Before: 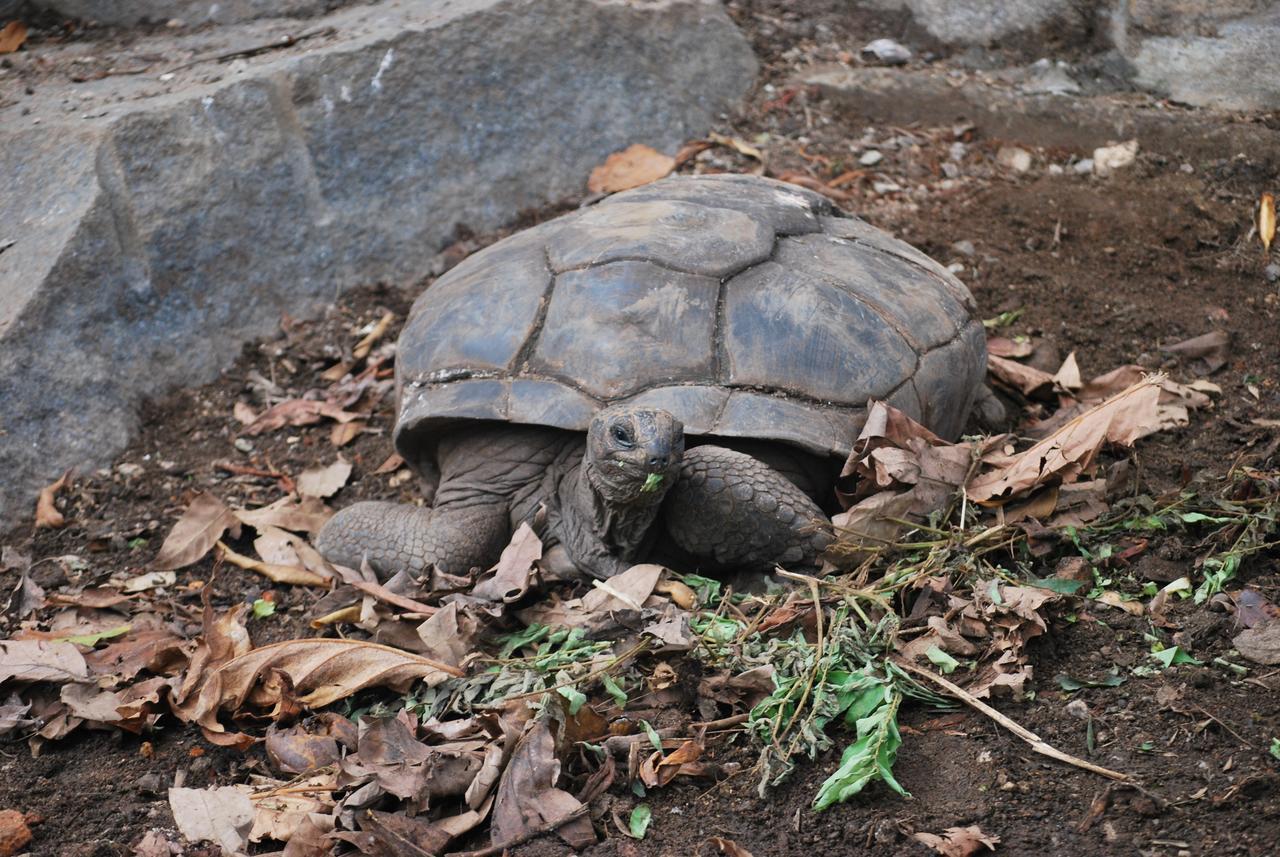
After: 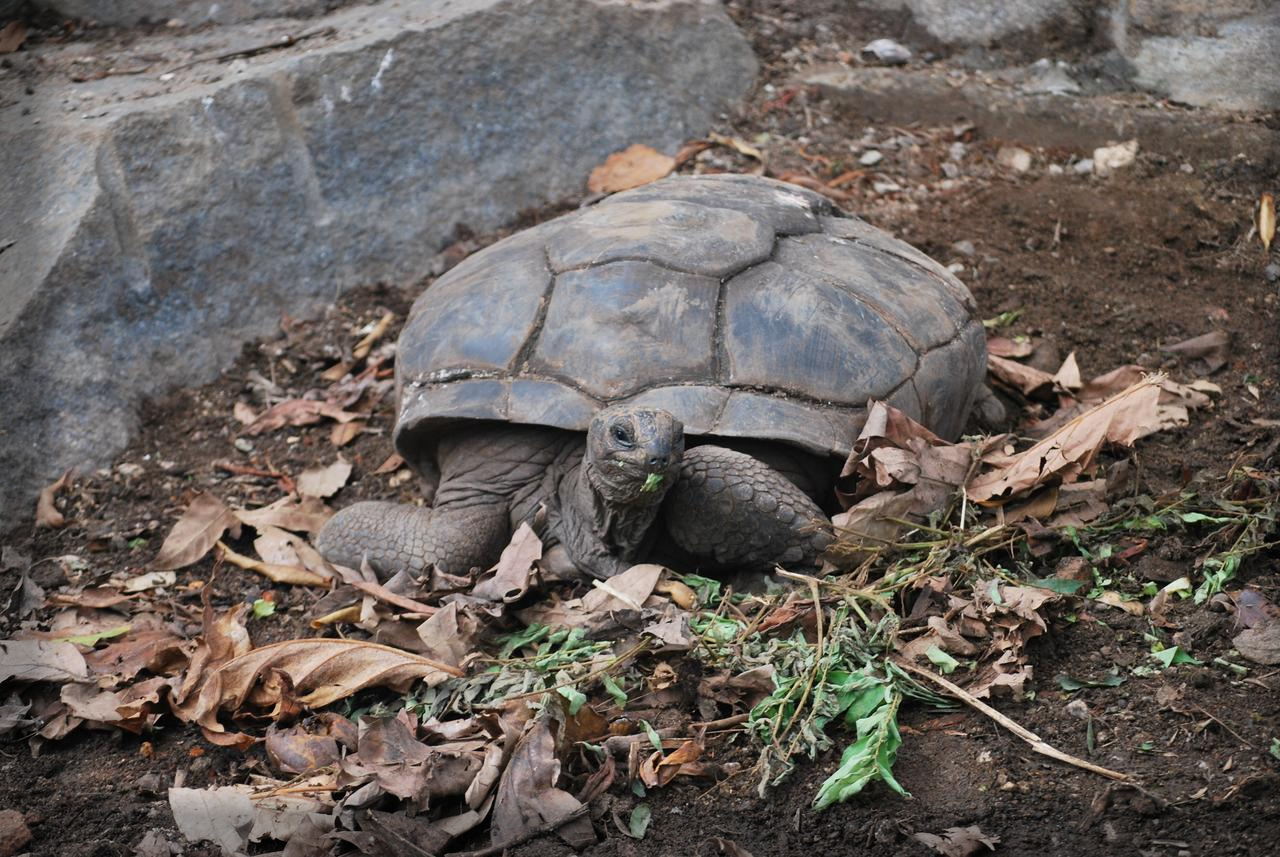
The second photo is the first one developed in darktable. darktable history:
vignetting: fall-off start 92.86%, fall-off radius 5.85%, center (0.034, -0.087), automatic ratio true, width/height ratio 1.331, shape 0.048
